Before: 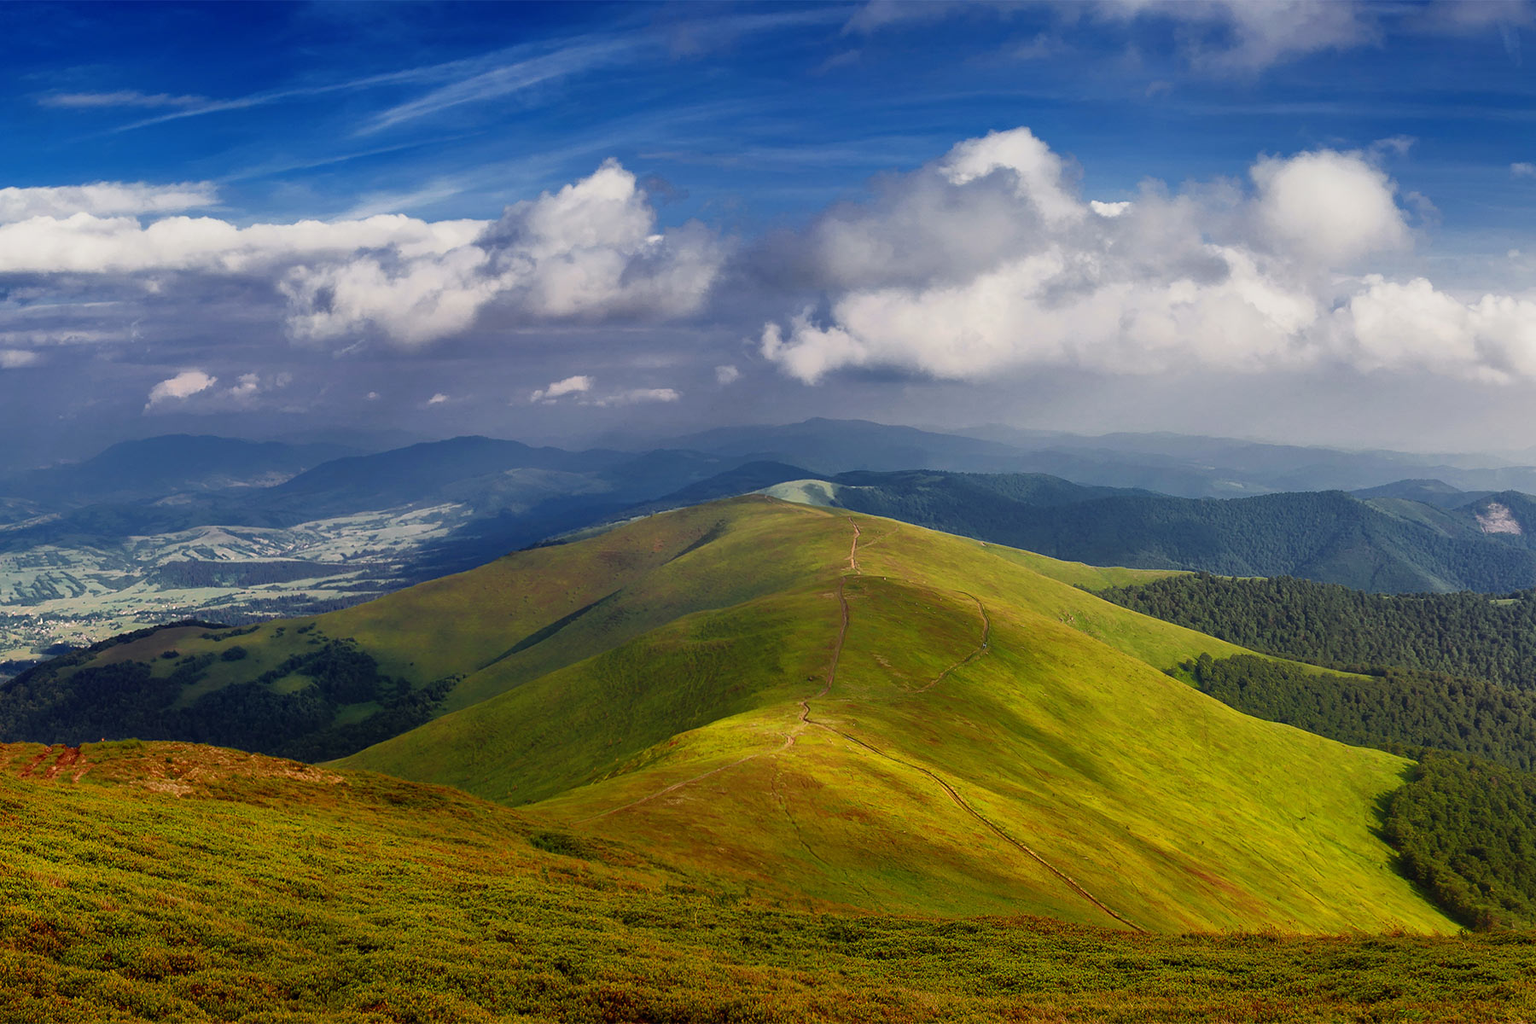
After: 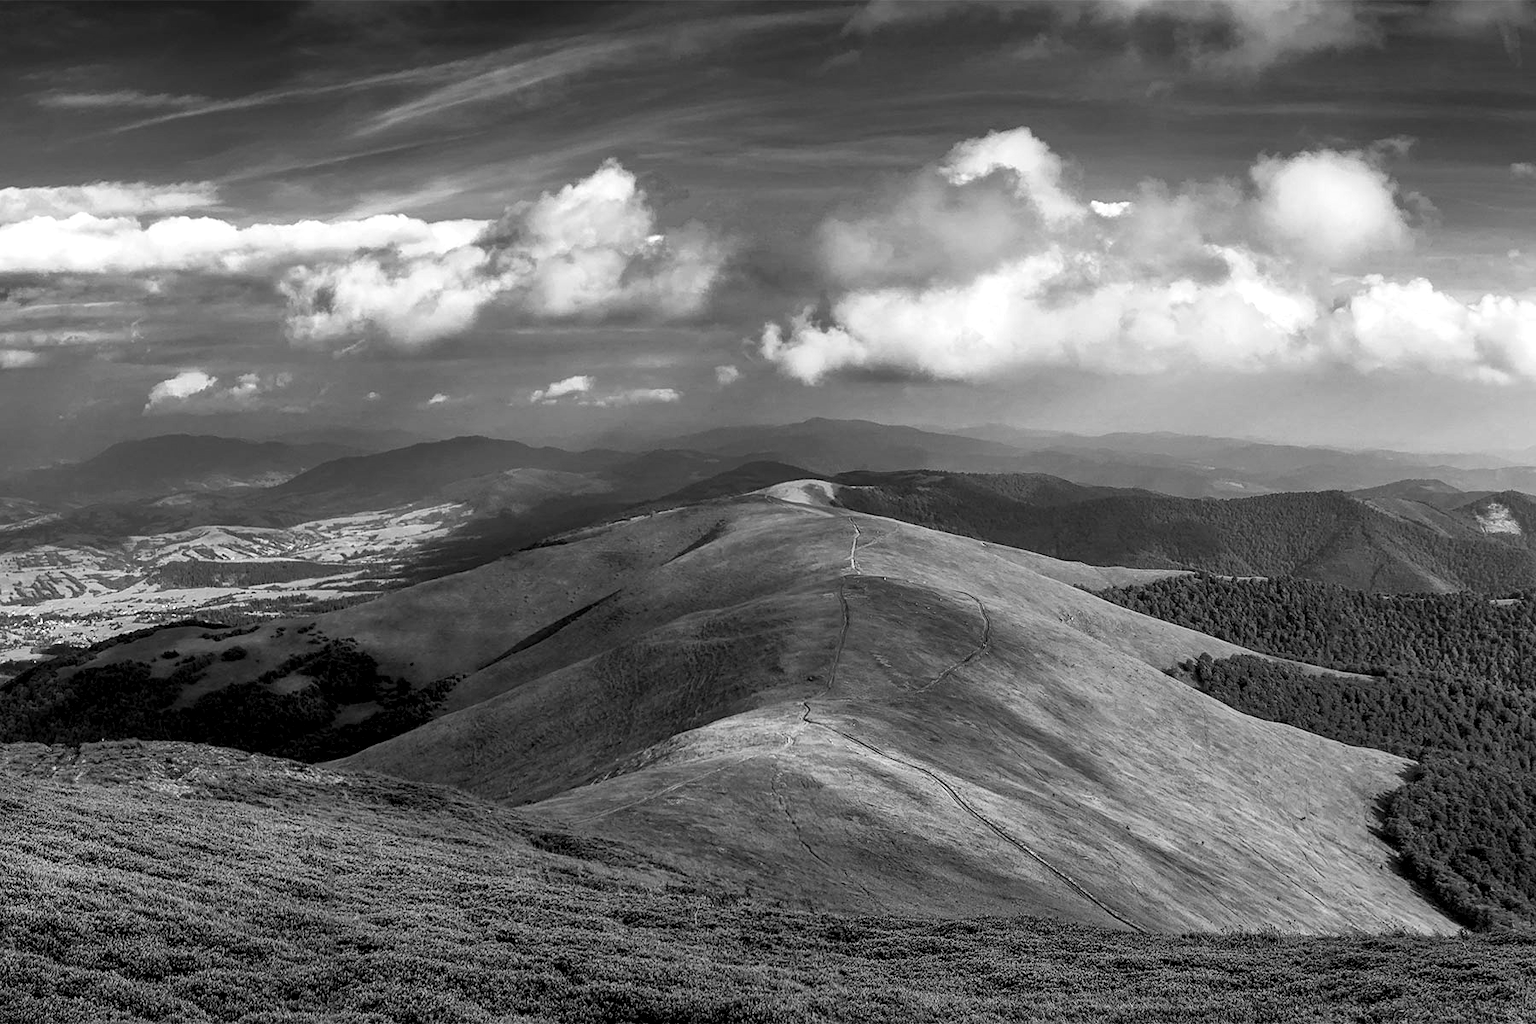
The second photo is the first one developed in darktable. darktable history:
local contrast: highlights 60%, shadows 60%, detail 160%
sharpen: amount 0.2
monochrome: a 16.06, b 15.48, size 1
